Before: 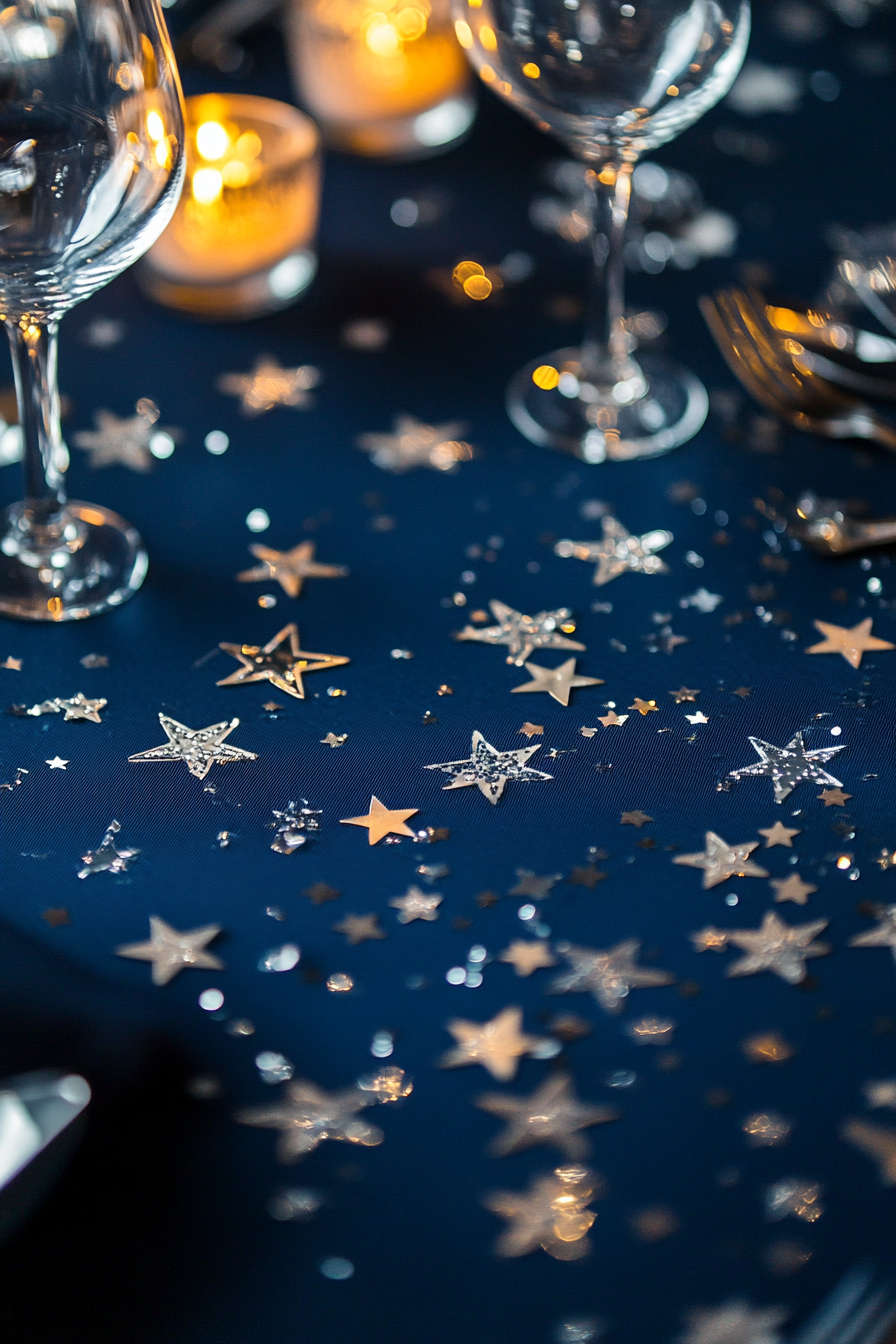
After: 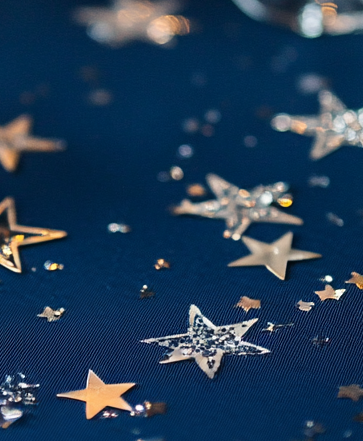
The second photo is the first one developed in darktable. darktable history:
crop: left 31.673%, top 31.746%, right 27.724%, bottom 35.399%
